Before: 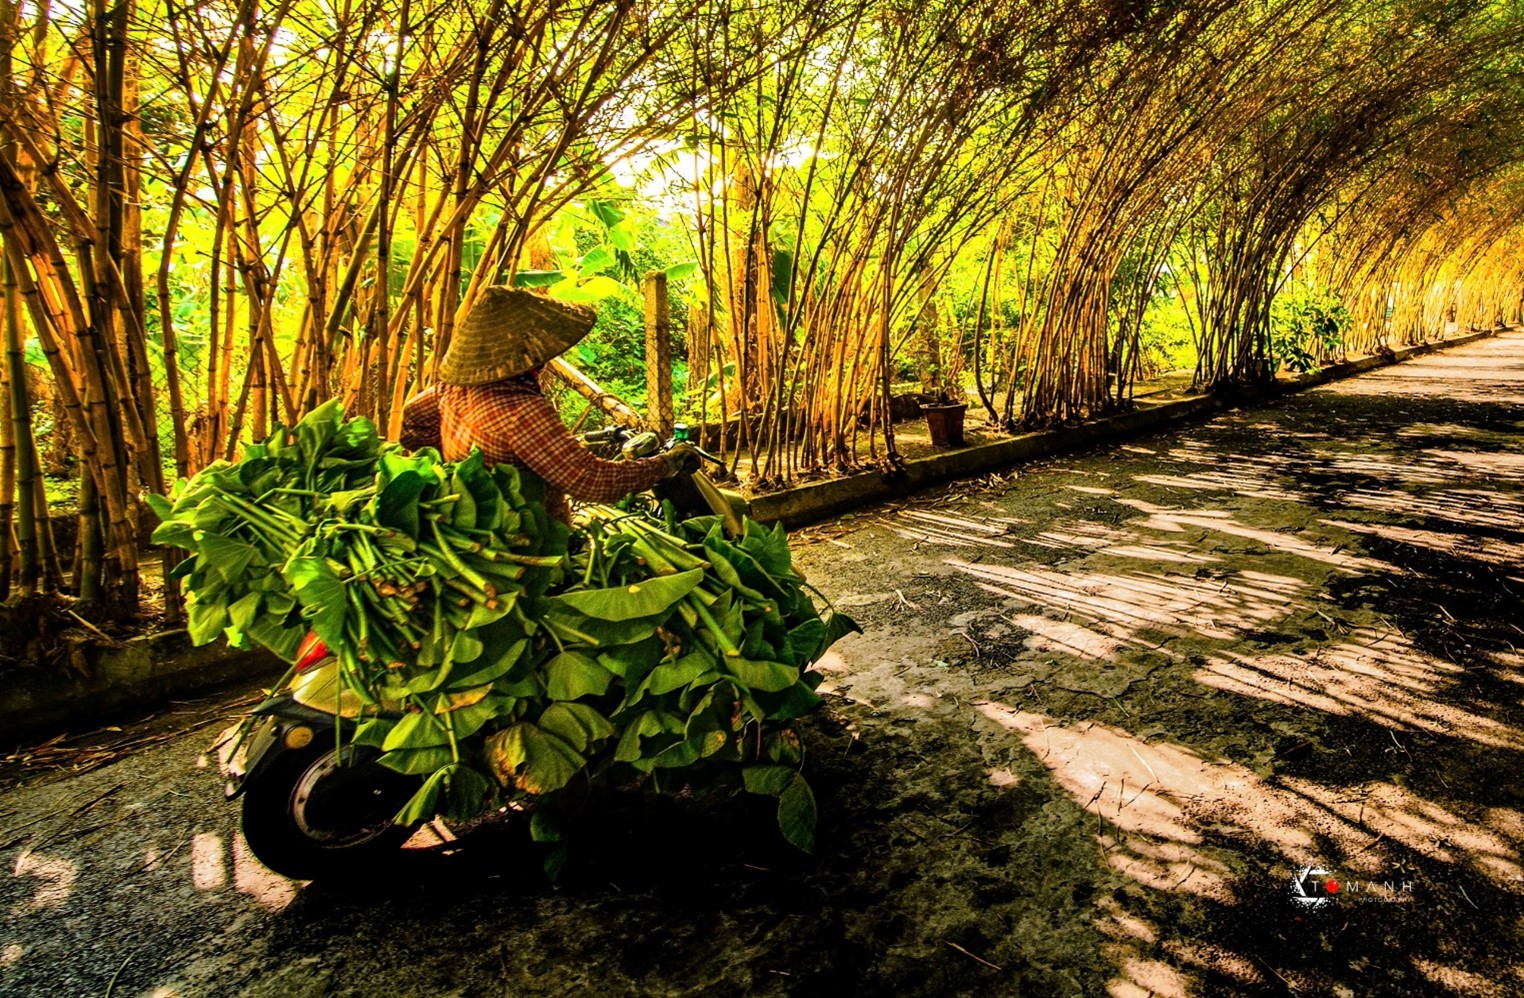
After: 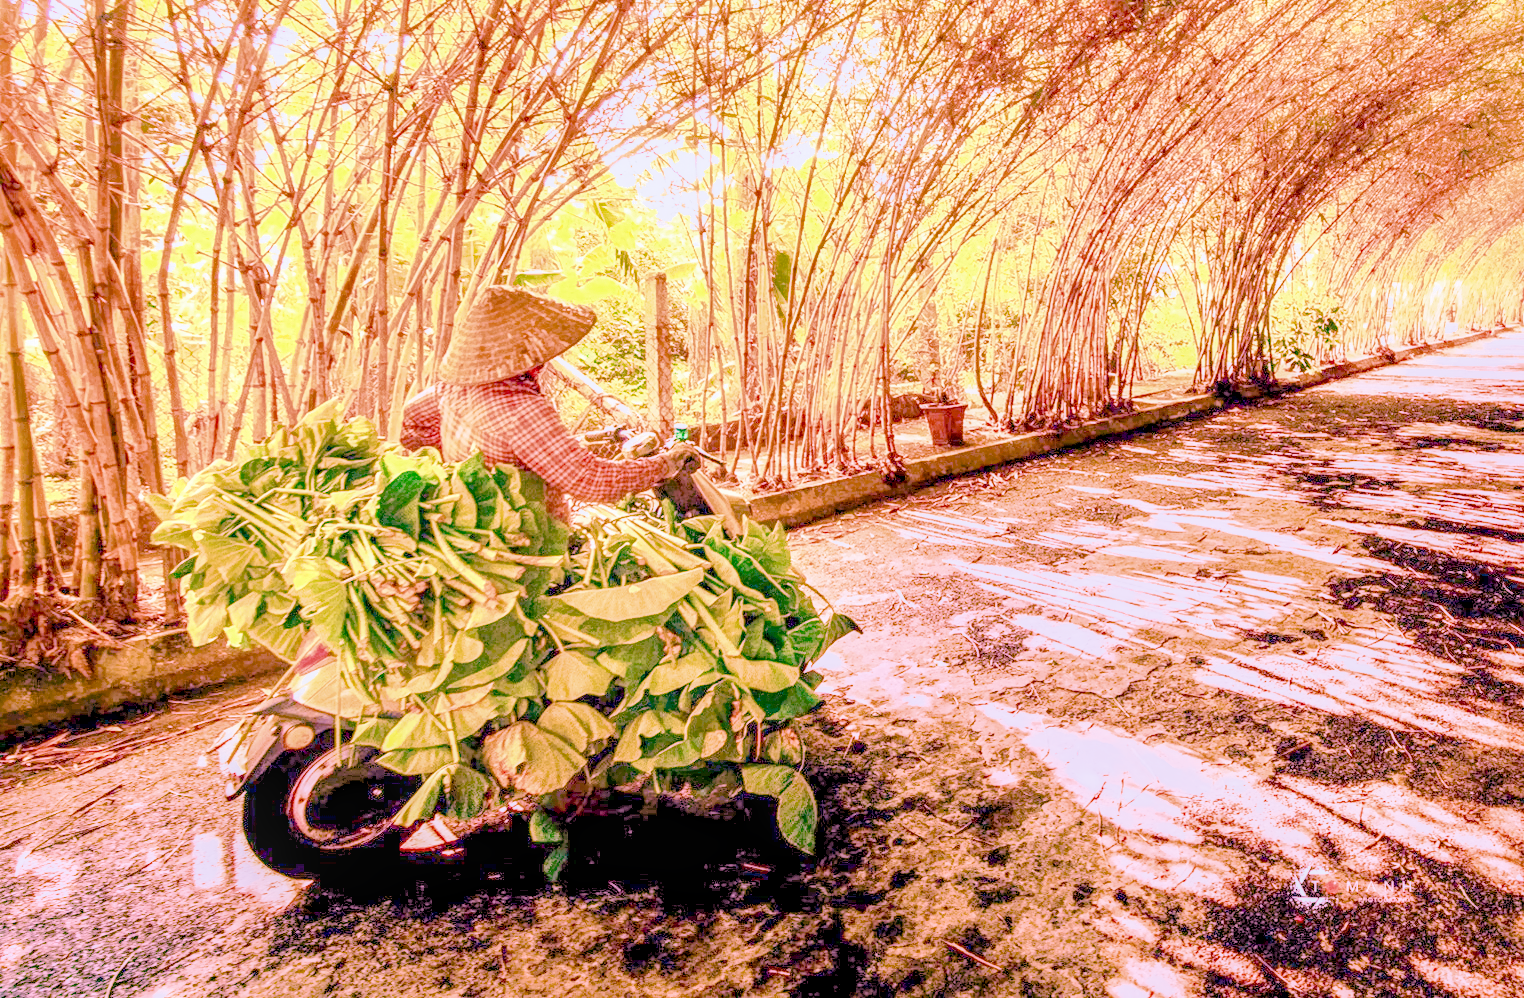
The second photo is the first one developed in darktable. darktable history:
local contrast: on, module defaults
color calibration: illuminant as shot in camera, x 0.358, y 0.373, temperature 4628.91 K
color balance rgb: perceptual saturation grading › global saturation 20%, perceptual saturation grading › highlights -25%, perceptual saturation grading › shadows 25%
denoise (profiled): preserve shadows 1.52, scattering 0.002, a [-1, 0, 0], compensate highlight preservation false
filmic rgb: black relative exposure -7.65 EV, white relative exposure 4.56 EV, hardness 3.61, contrast 1.05
haze removal: compatibility mode true, adaptive false
highlight reconstruction: on, module defaults
hot pixels: on, module defaults
lens correction: scale 1, crop 1, focal 16, aperture 5.6, distance 1000, camera "Canon EOS RP", lens "Canon RF 16mm F2.8 STM"
shadows and highlights: on, module defaults
white balance: red 2.229, blue 1.46
velvia: on, module defaults
exposure: black level correction 0, exposure 1.379 EV, compensate exposure bias true, compensate highlight preservation false
